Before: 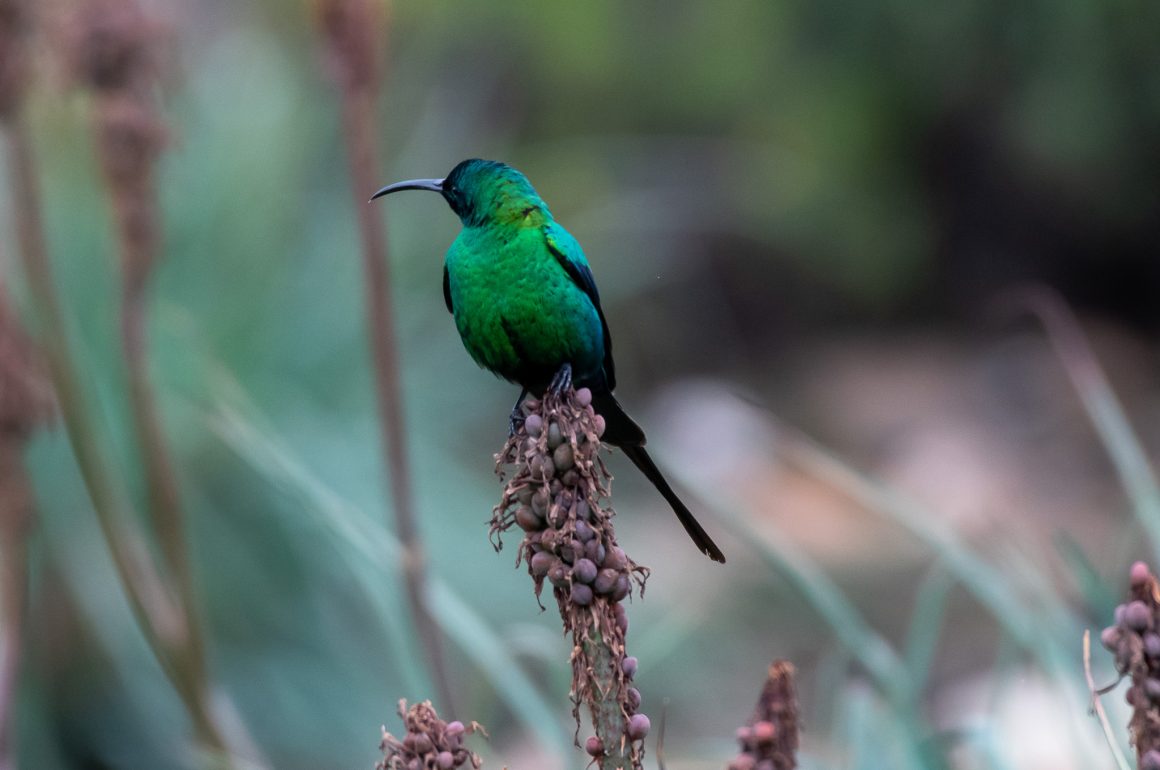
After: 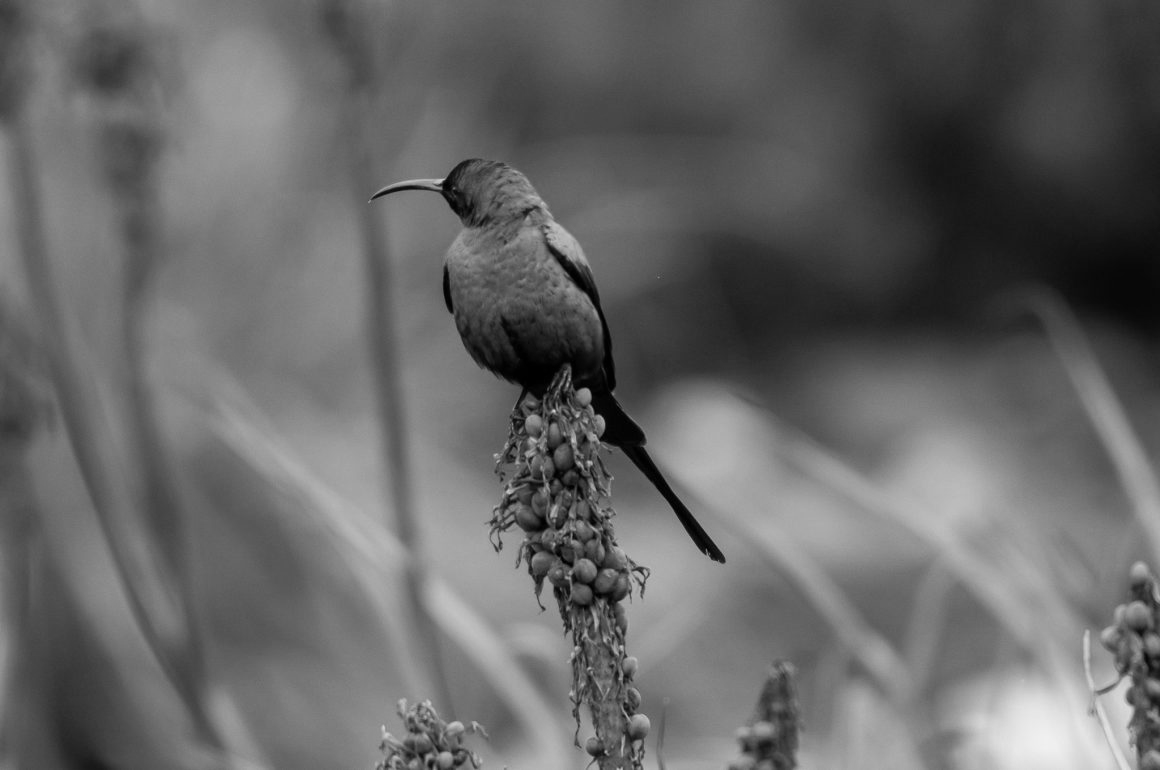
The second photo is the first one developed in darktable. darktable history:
tone equalizer: edges refinement/feathering 500, mask exposure compensation -1.57 EV, preserve details no
color calibration: output gray [0.21, 0.42, 0.37, 0], illuminant as shot in camera, x 0.358, y 0.373, temperature 4628.91 K
